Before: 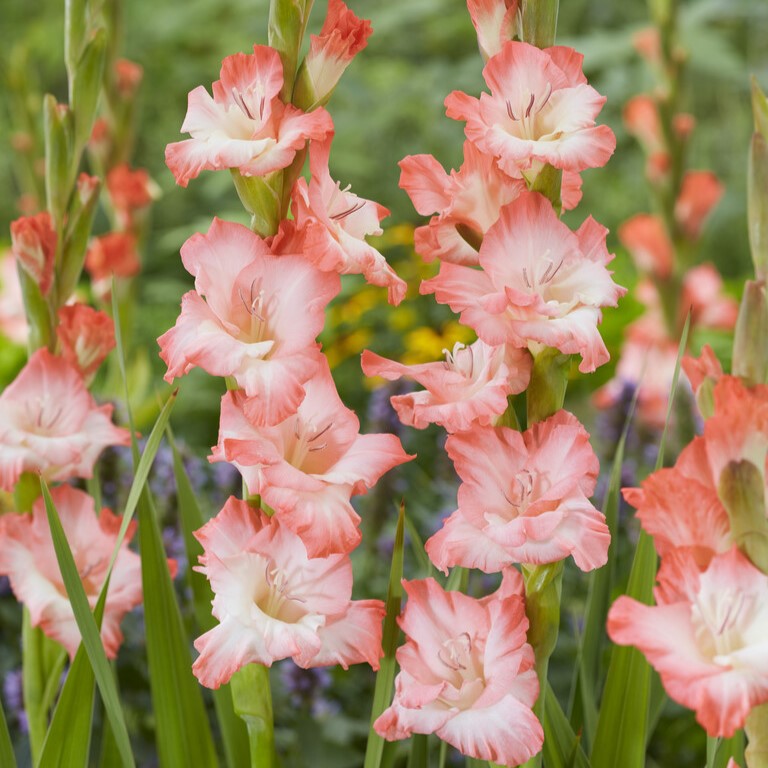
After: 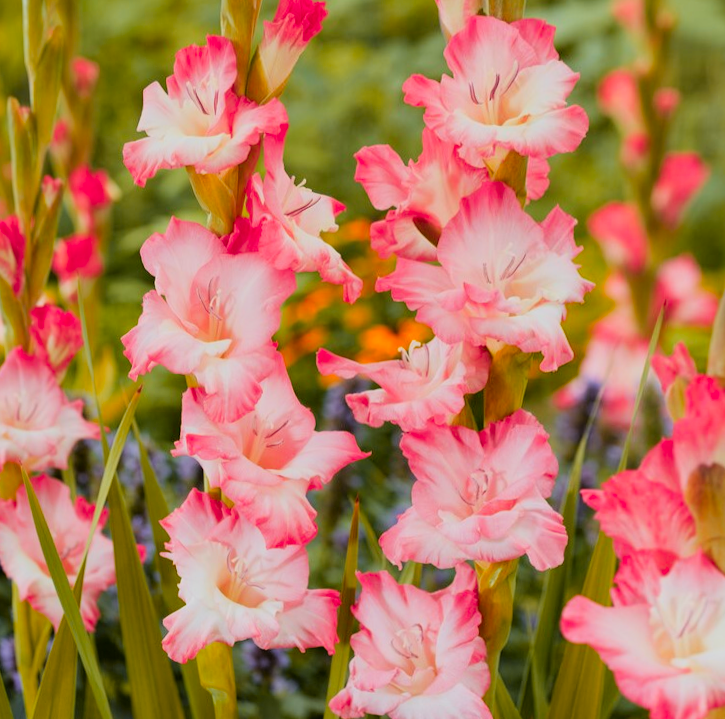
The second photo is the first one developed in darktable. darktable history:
local contrast: mode bilateral grid, contrast 15, coarseness 36, detail 105%, midtone range 0.2
rotate and perspective: rotation 0.062°, lens shift (vertical) 0.115, lens shift (horizontal) -0.133, crop left 0.047, crop right 0.94, crop top 0.061, crop bottom 0.94
filmic rgb: black relative exposure -7.75 EV, white relative exposure 4.4 EV, threshold 3 EV, hardness 3.76, latitude 50%, contrast 1.1, color science v5 (2021), contrast in shadows safe, contrast in highlights safe, enable highlight reconstruction true
color zones: curves: ch1 [(0.24, 0.629) (0.75, 0.5)]; ch2 [(0.255, 0.454) (0.745, 0.491)], mix 102.12%
